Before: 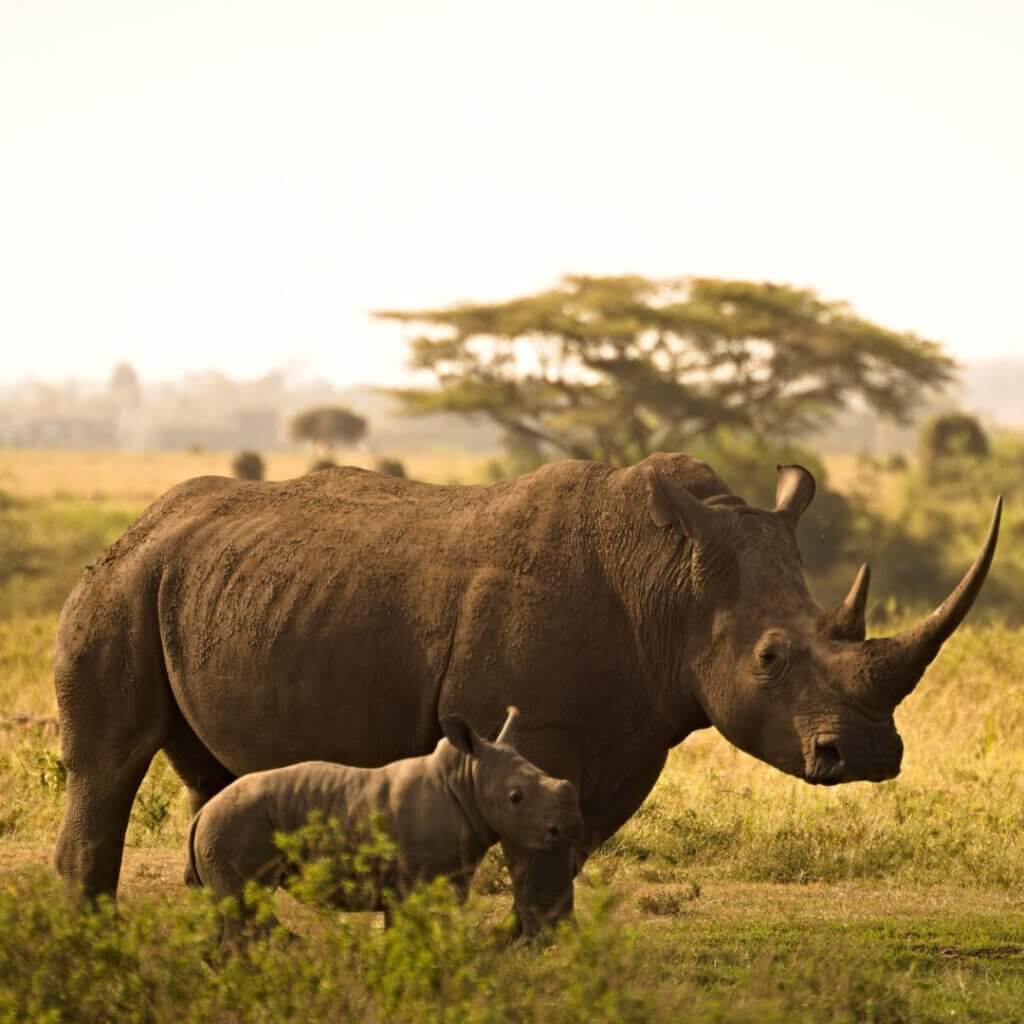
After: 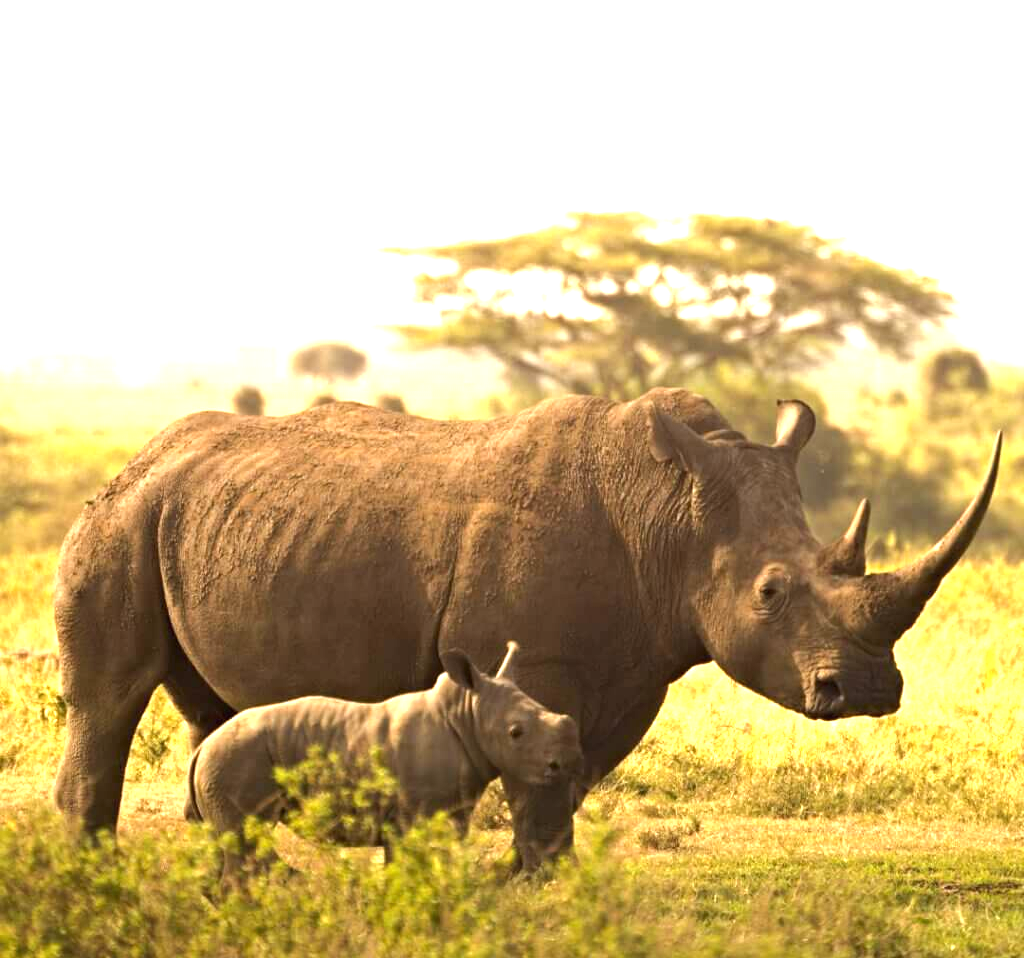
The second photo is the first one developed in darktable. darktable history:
exposure: black level correction 0, exposure 1.383 EV, compensate highlight preservation false
tone equalizer: edges refinement/feathering 500, mask exposure compensation -1.57 EV, preserve details no
crop and rotate: top 6.413%
